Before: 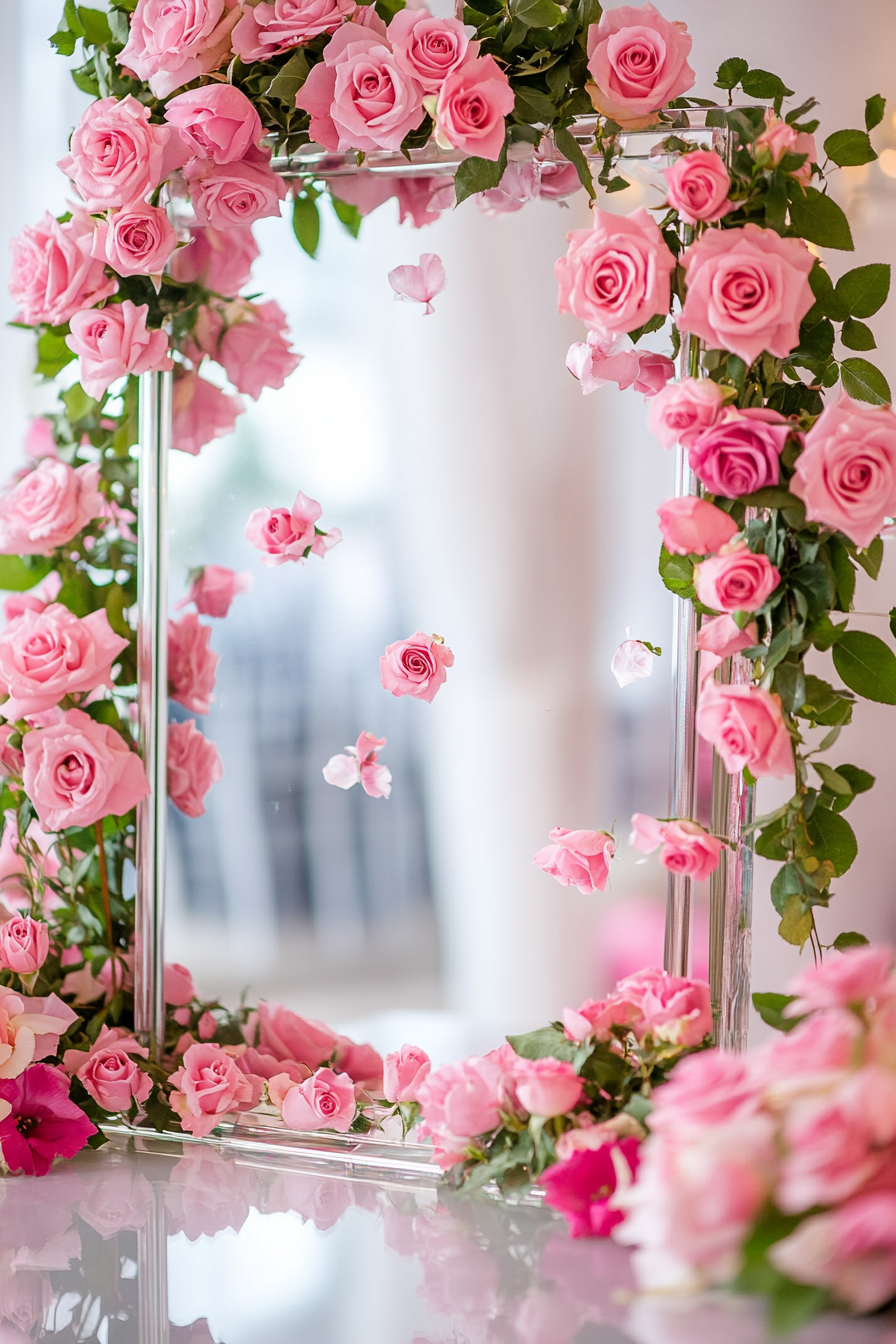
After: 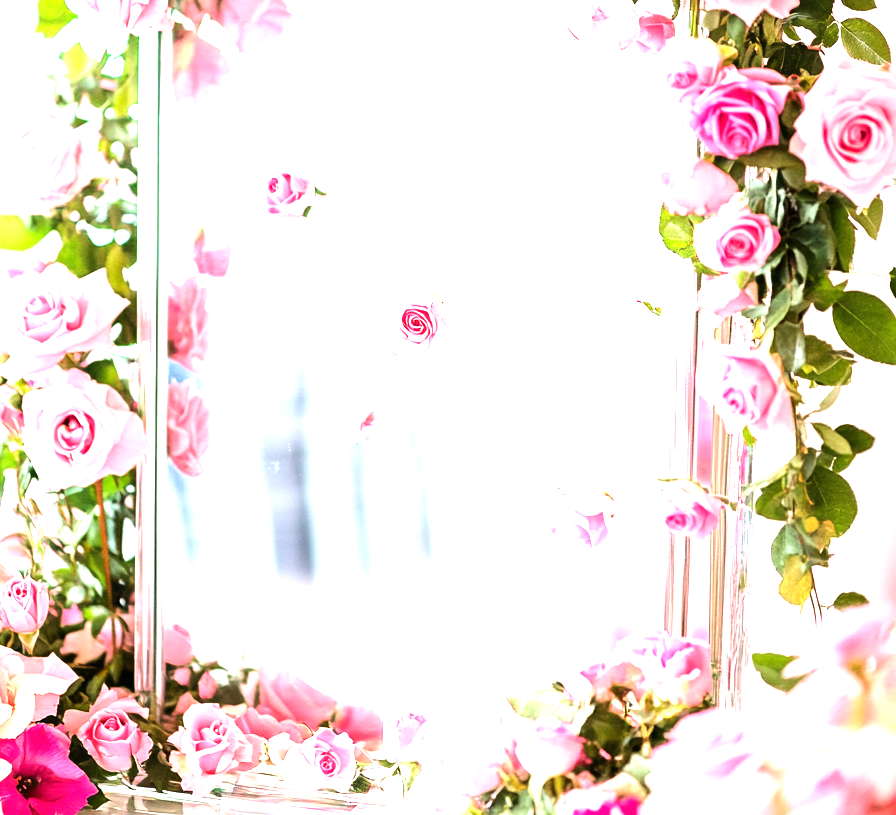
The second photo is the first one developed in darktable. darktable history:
tone equalizer: -8 EV -0.75 EV, -7 EV -0.7 EV, -6 EV -0.6 EV, -5 EV -0.4 EV, -3 EV 0.4 EV, -2 EV 0.6 EV, -1 EV 0.7 EV, +0 EV 0.75 EV, edges refinement/feathering 500, mask exposure compensation -1.57 EV, preserve details no
exposure: black level correction 0, exposure 1.2 EV, compensate exposure bias true, compensate highlight preservation false
crop and rotate: top 25.357%, bottom 13.942%
